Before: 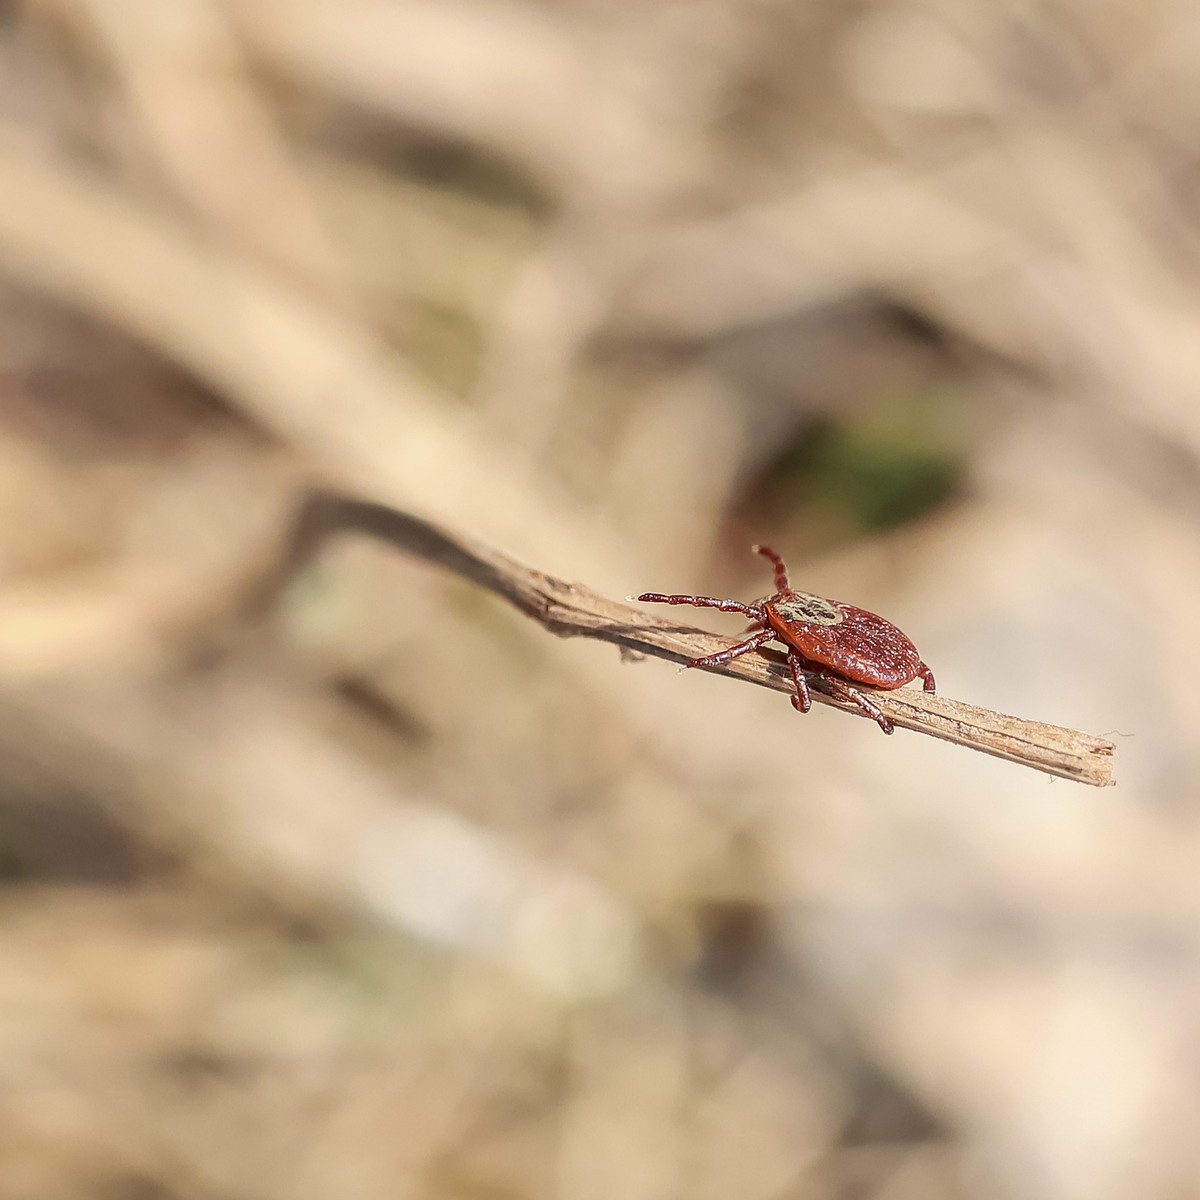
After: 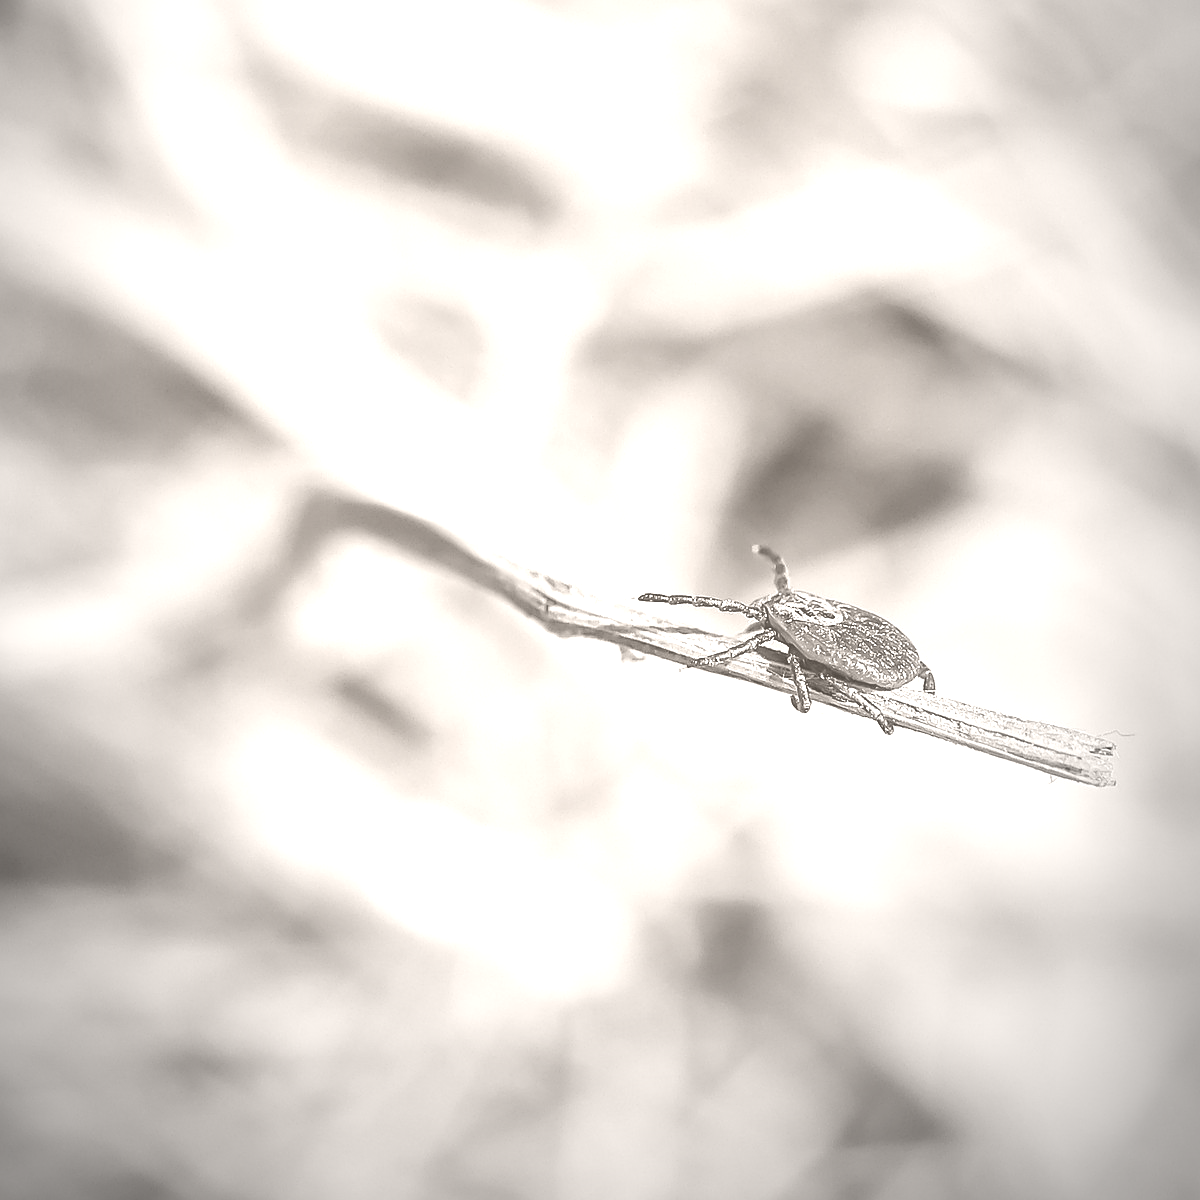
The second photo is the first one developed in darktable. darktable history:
vignetting: fall-off start 72.14%, fall-off radius 108.07%, brightness -0.713, saturation -0.488, center (-0.054, -0.359), width/height ratio 0.729
sharpen: on, module defaults
contrast brightness saturation: contrast -0.02, brightness -0.01, saturation 0.03
colorize: hue 34.49°, saturation 35.33%, source mix 100%, lightness 55%, version 1
